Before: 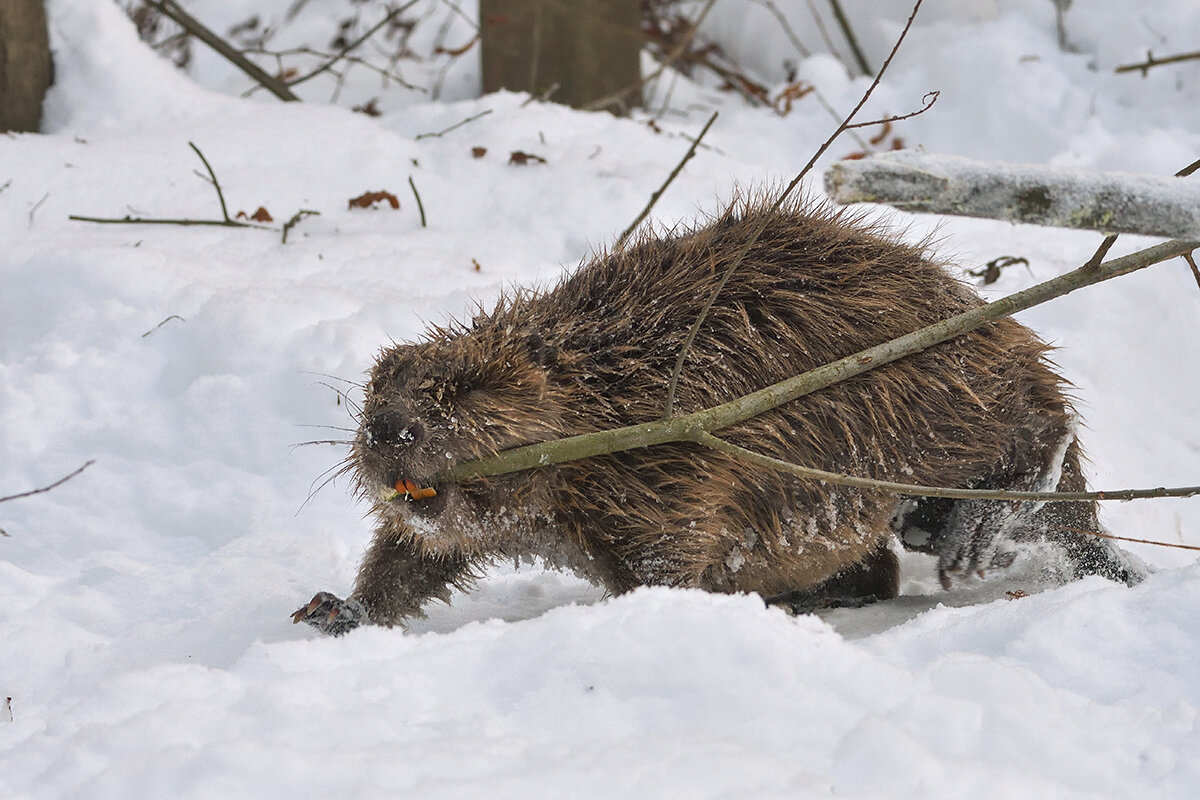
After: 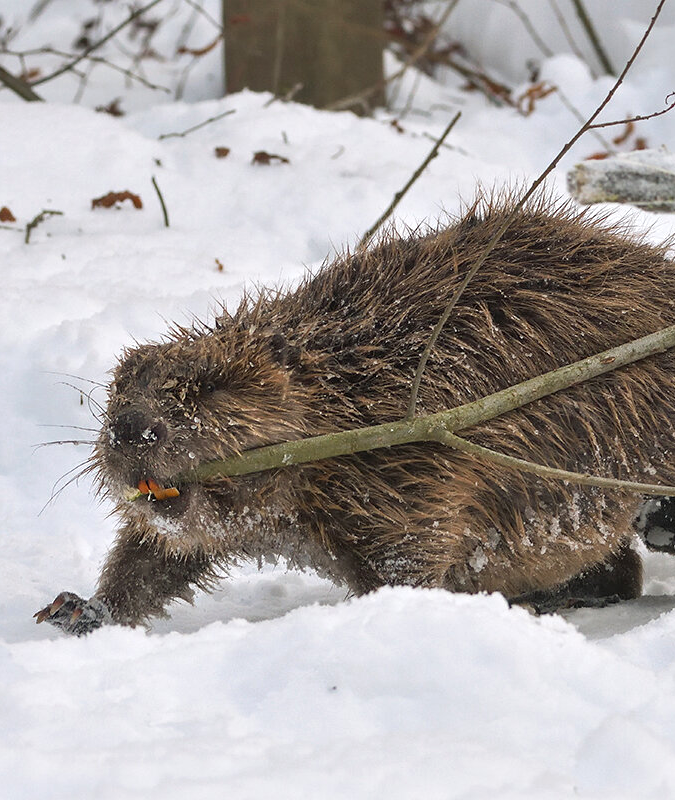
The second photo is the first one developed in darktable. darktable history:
exposure: black level correction 0.001, exposure 0.5 EV, compensate exposure bias true, compensate highlight preservation false
crop: left 21.496%, right 22.254%
